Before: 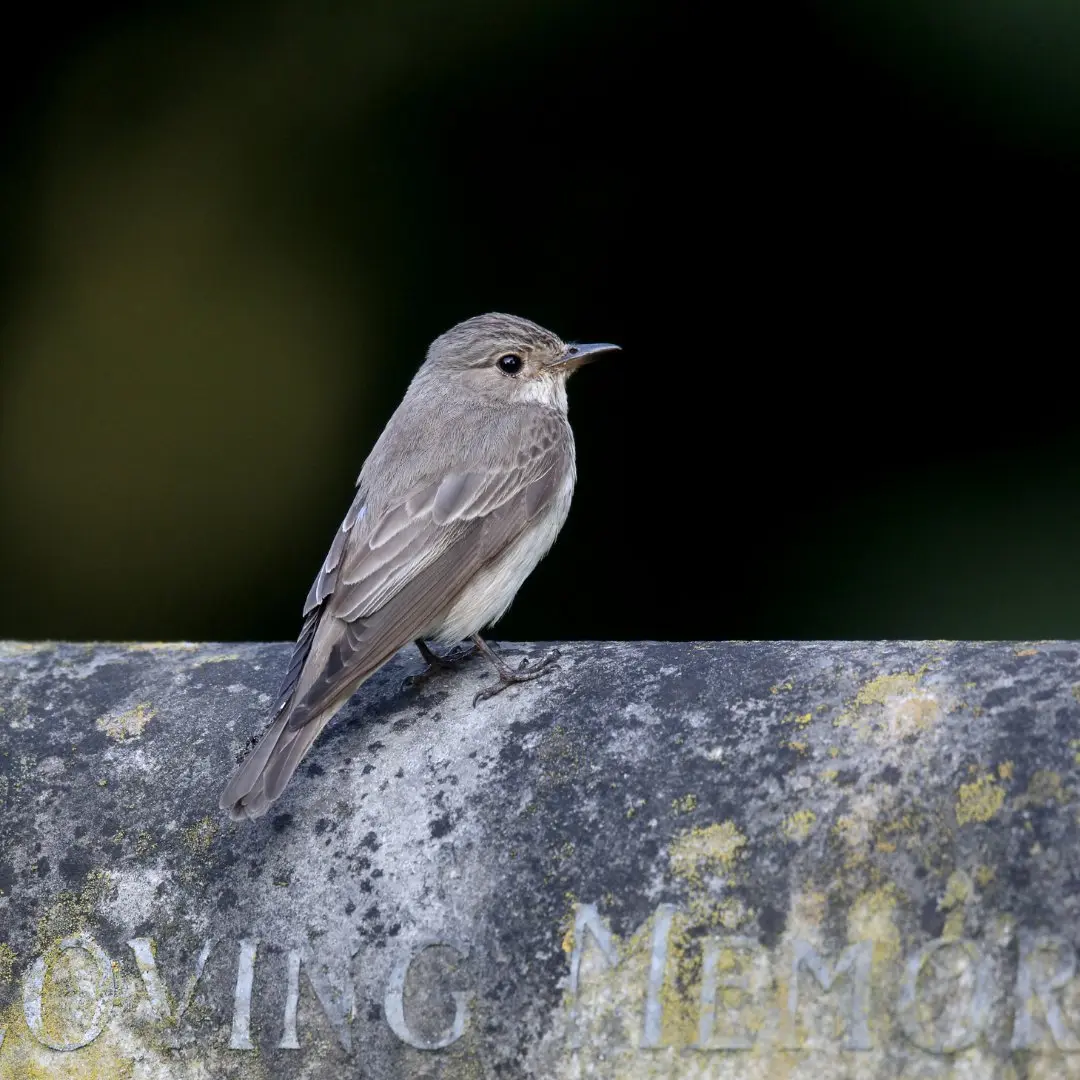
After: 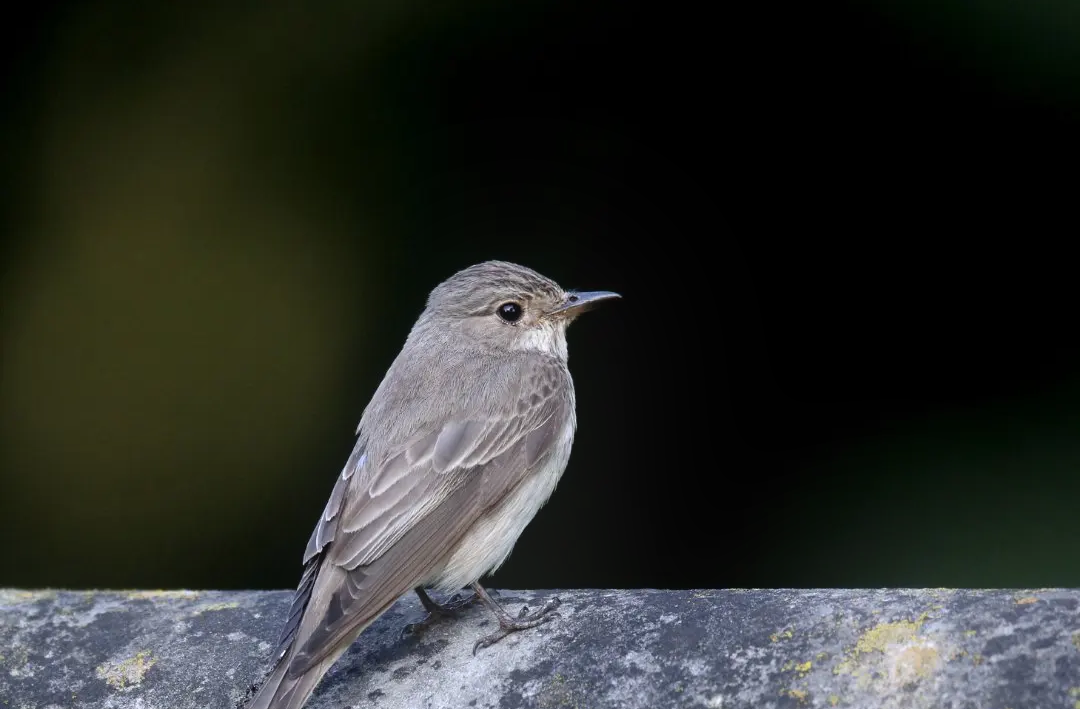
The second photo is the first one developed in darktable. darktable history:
crop and rotate: top 4.848%, bottom 29.503%
bloom: threshold 82.5%, strength 16.25%
